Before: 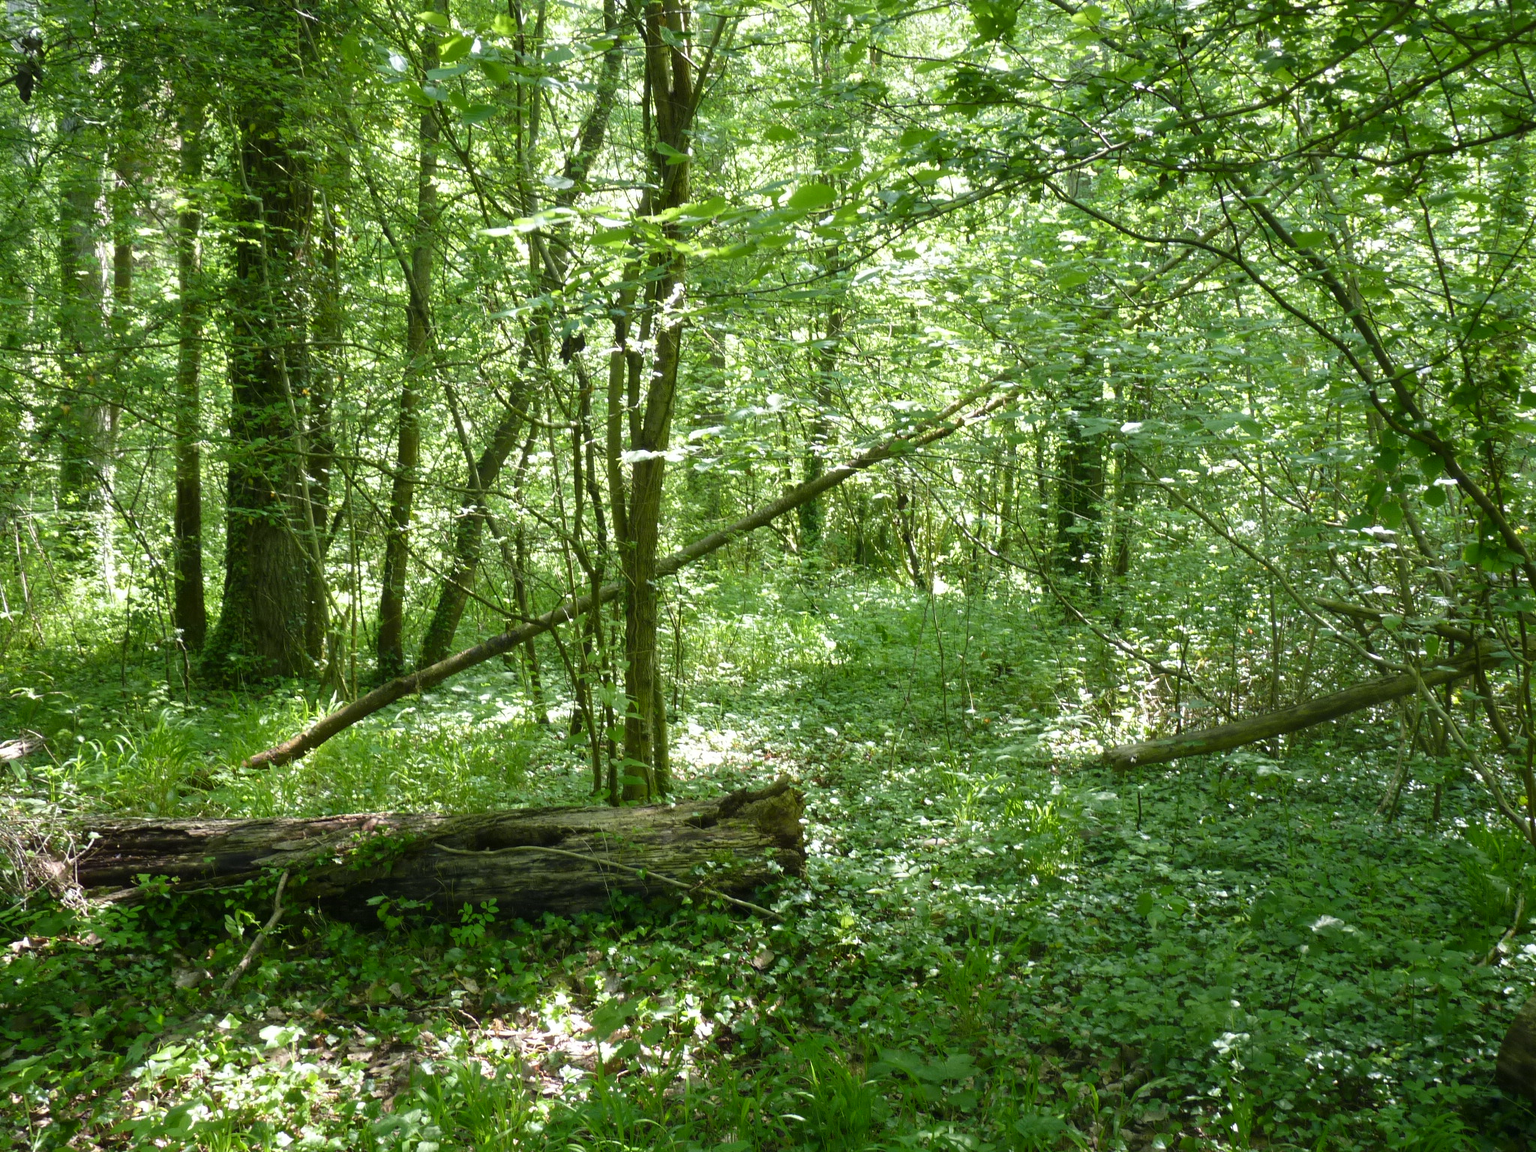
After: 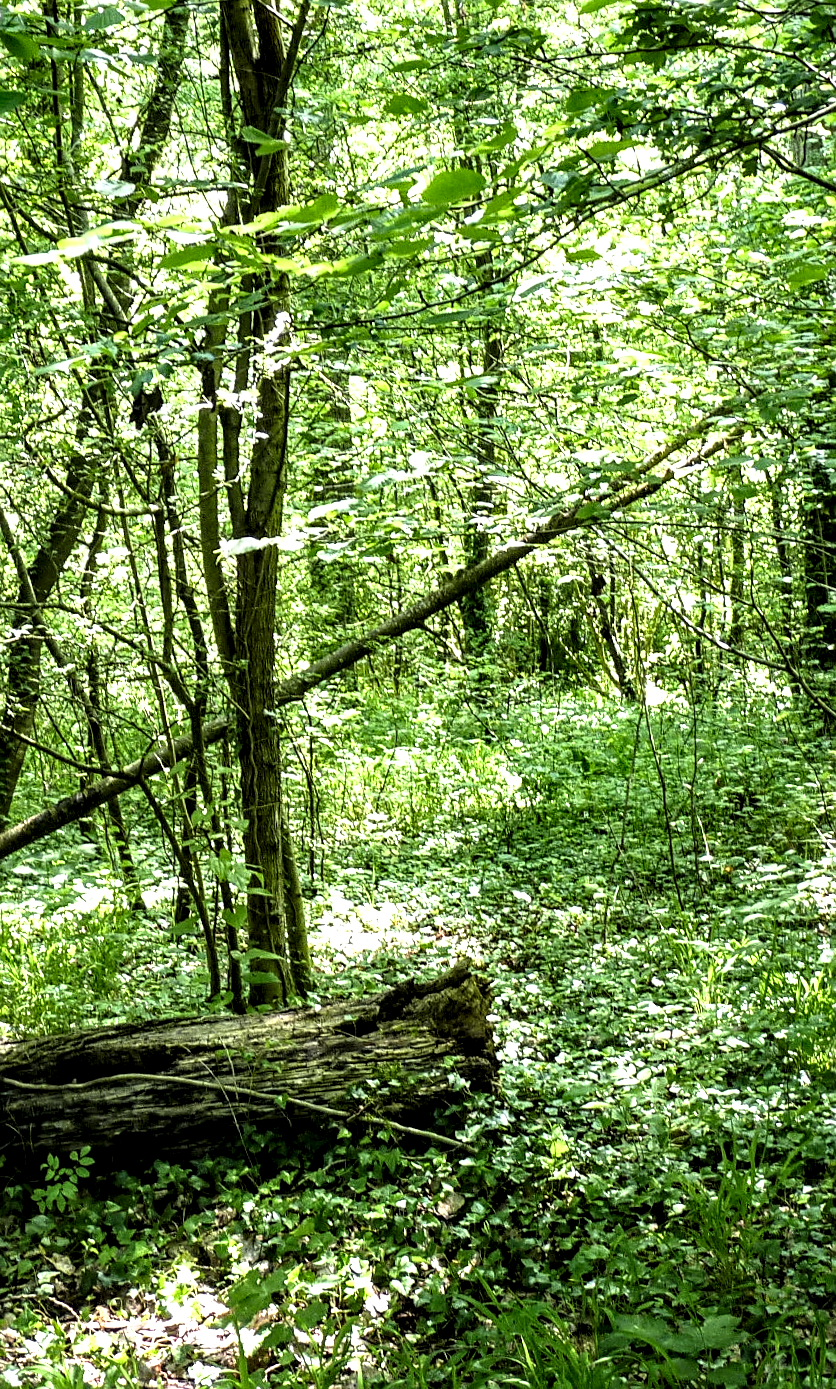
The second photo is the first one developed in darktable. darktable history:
haze removal: strength 0.29, distance 0.25, compatibility mode true, adaptive false
crop: left 28.583%, right 29.231%
sharpen: on, module defaults
local contrast: highlights 65%, shadows 54%, detail 169%, midtone range 0.514
tone curve: curves: ch0 [(0.016, 0.011) (0.084, 0.026) (0.469, 0.508) (0.721, 0.862) (1, 1)], color space Lab, linked channels, preserve colors none
exposure: compensate highlight preservation false
rotate and perspective: rotation -3.52°, crop left 0.036, crop right 0.964, crop top 0.081, crop bottom 0.919
